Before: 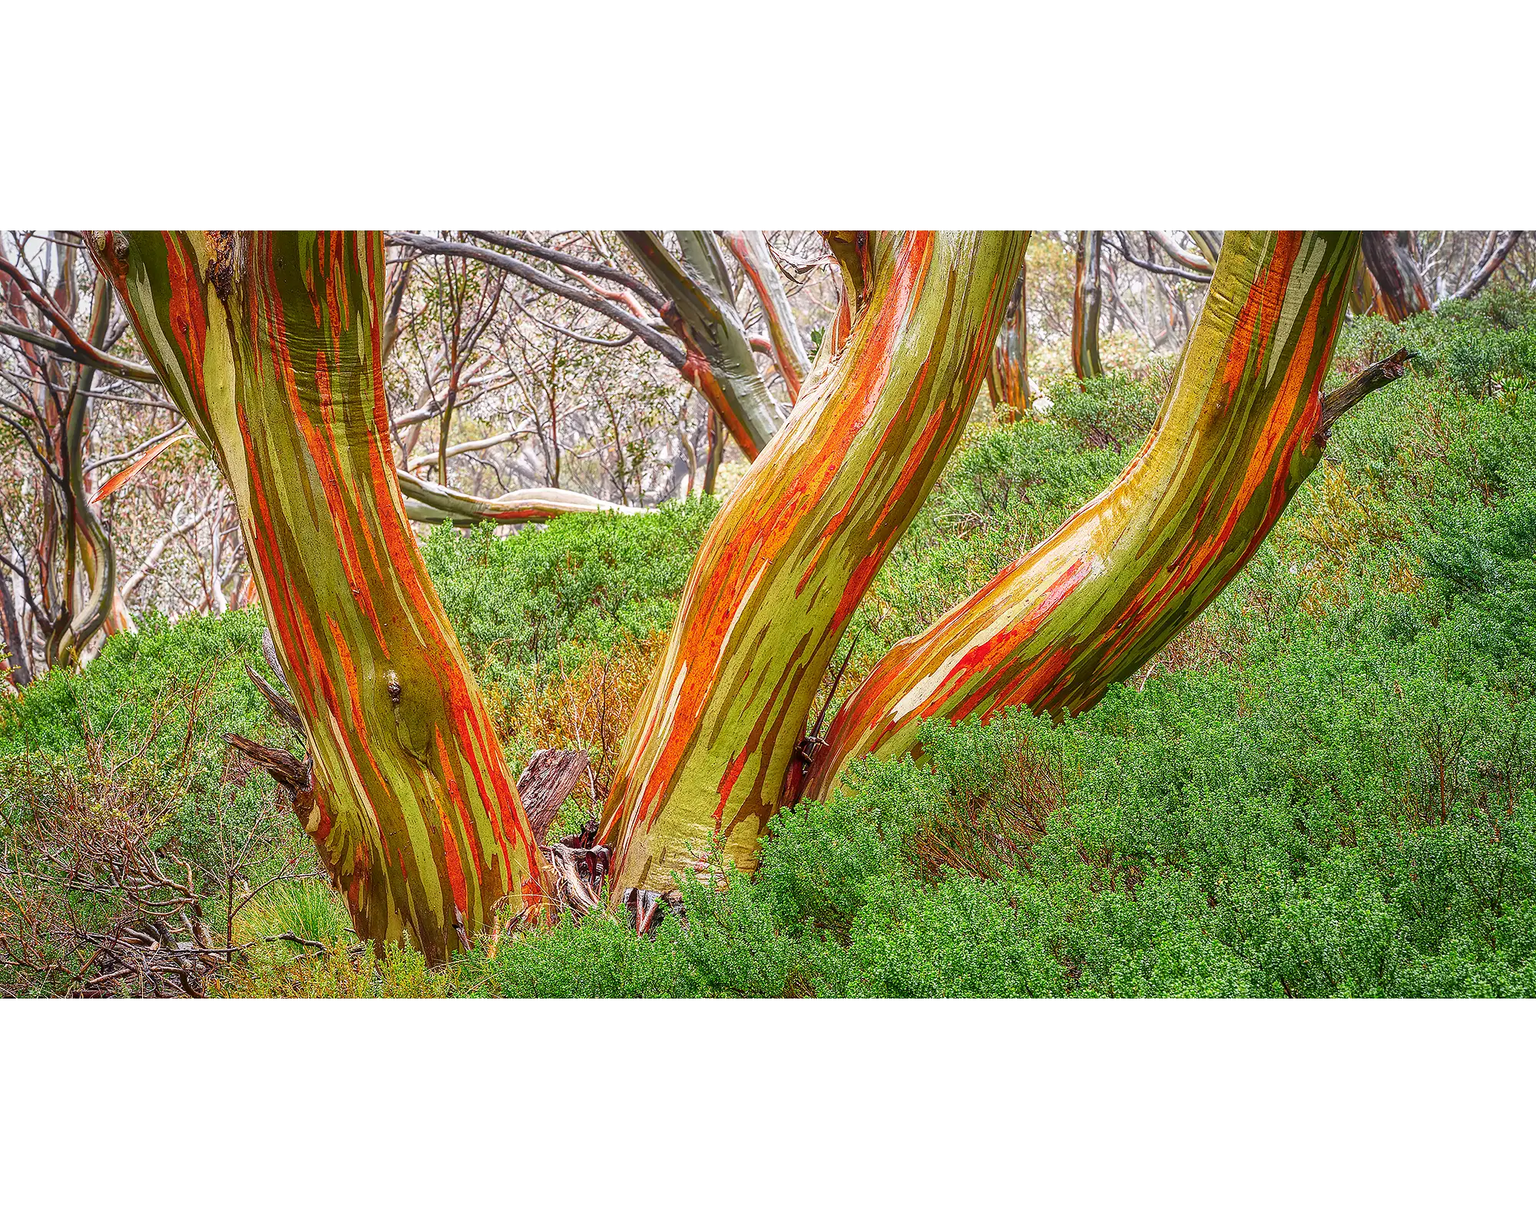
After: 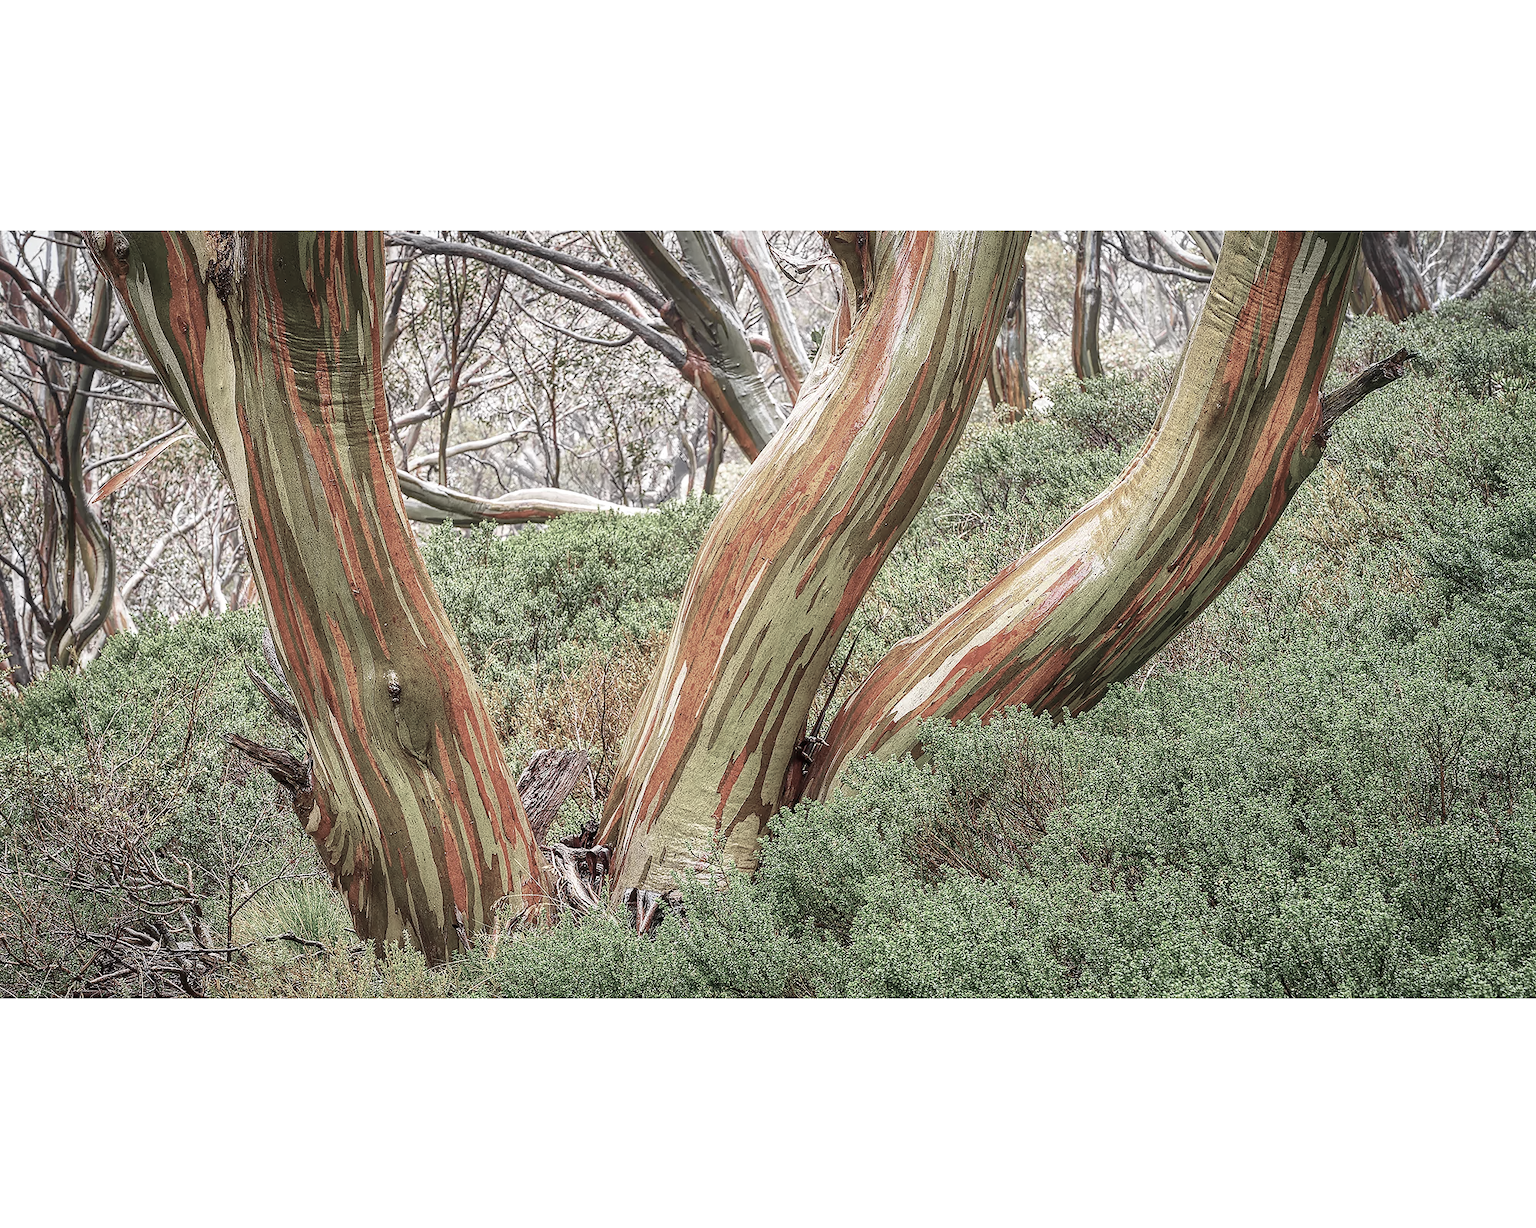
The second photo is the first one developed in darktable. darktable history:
color zones: curves: ch1 [(0.238, 0.163) (0.476, 0.2) (0.733, 0.322) (0.848, 0.134)]
levels: black 0.084%, levels [0, 0.492, 0.984]
